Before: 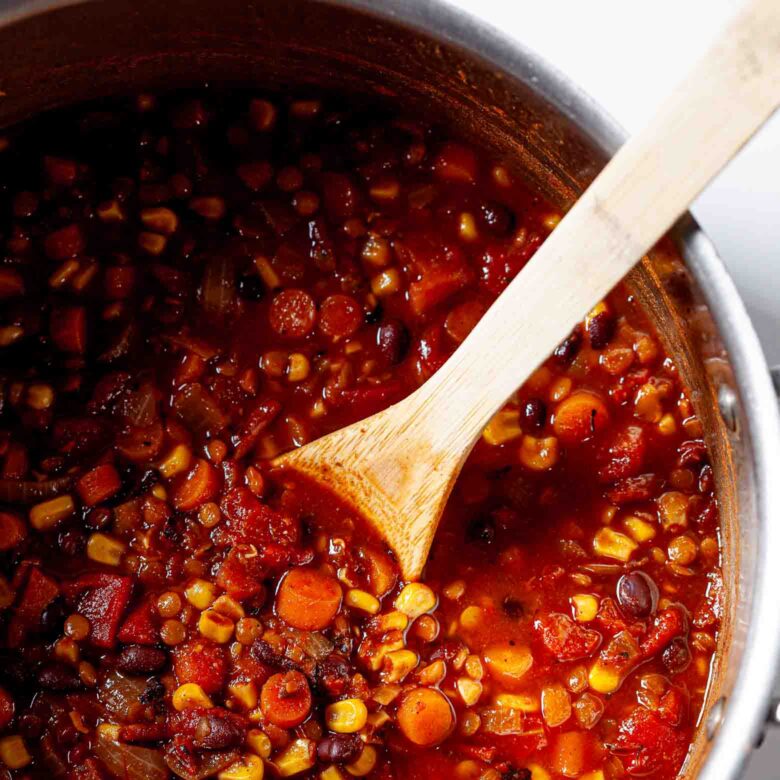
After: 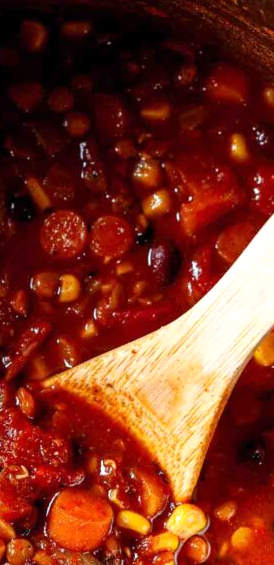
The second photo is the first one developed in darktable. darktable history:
crop and rotate: left 29.476%, top 10.214%, right 35.32%, bottom 17.333%
exposure: exposure 0.2 EV, compensate highlight preservation false
